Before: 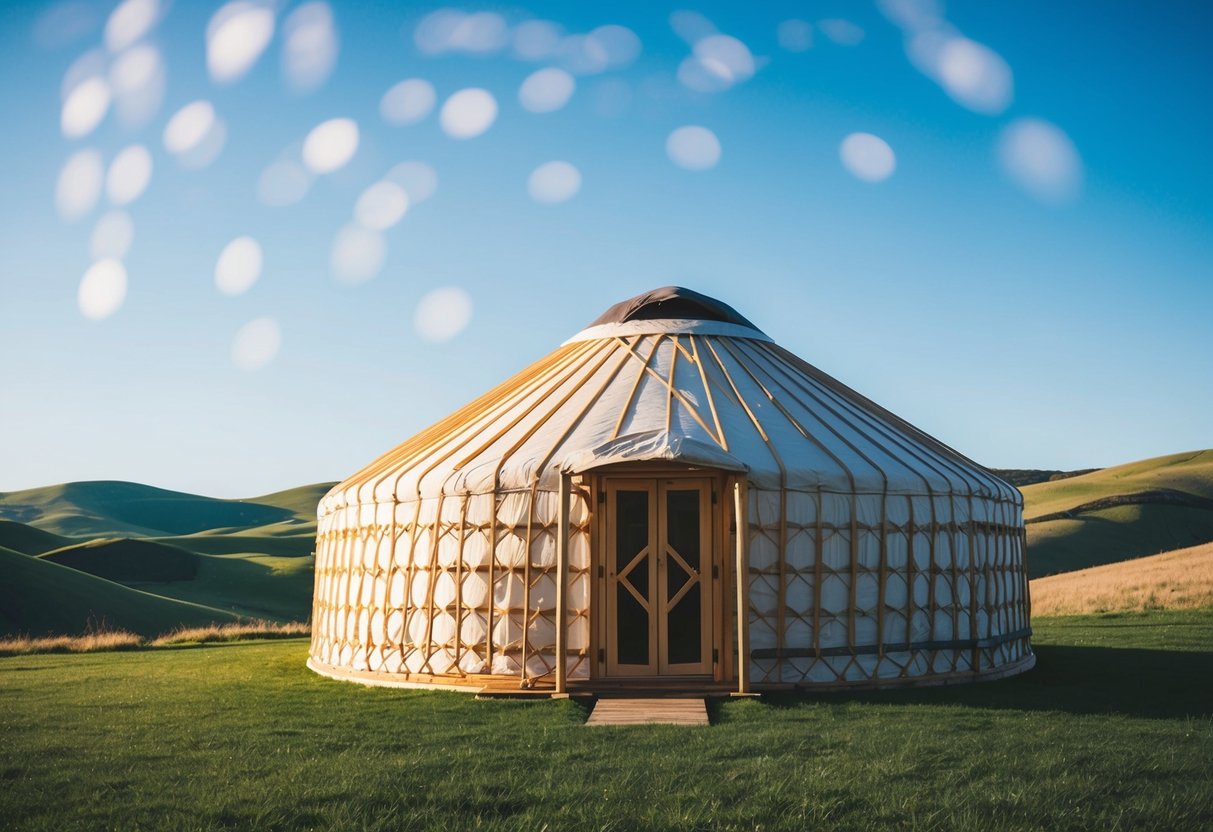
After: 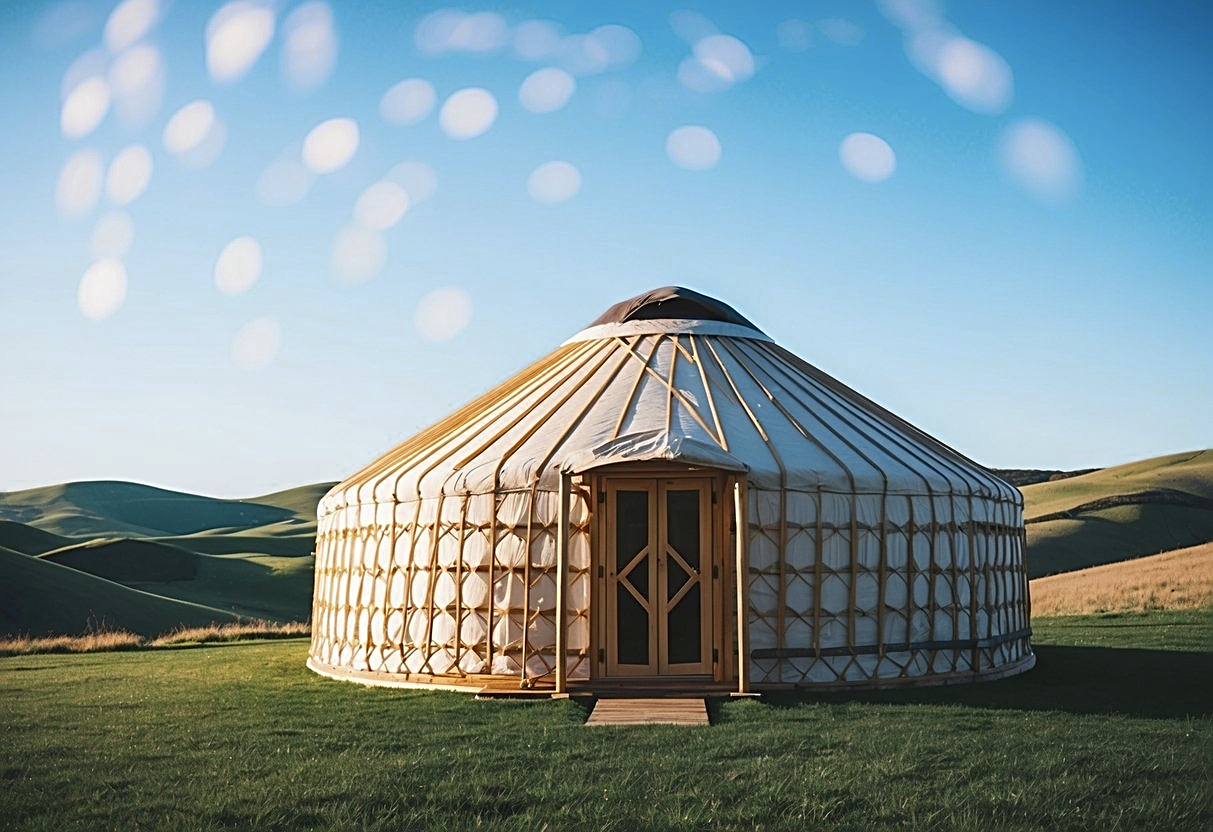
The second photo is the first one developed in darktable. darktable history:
color zones: curves: ch0 [(0, 0.5) (0.125, 0.4) (0.25, 0.5) (0.375, 0.4) (0.5, 0.4) (0.625, 0.6) (0.75, 0.6) (0.875, 0.5)]; ch1 [(0, 0.4) (0.125, 0.5) (0.25, 0.4) (0.375, 0.4) (0.5, 0.4) (0.625, 0.4) (0.75, 0.5) (0.875, 0.4)]; ch2 [(0, 0.6) (0.125, 0.5) (0.25, 0.5) (0.375, 0.6) (0.5, 0.6) (0.625, 0.5) (0.75, 0.5) (0.875, 0.5)]
sharpen: radius 2.701, amount 0.664
